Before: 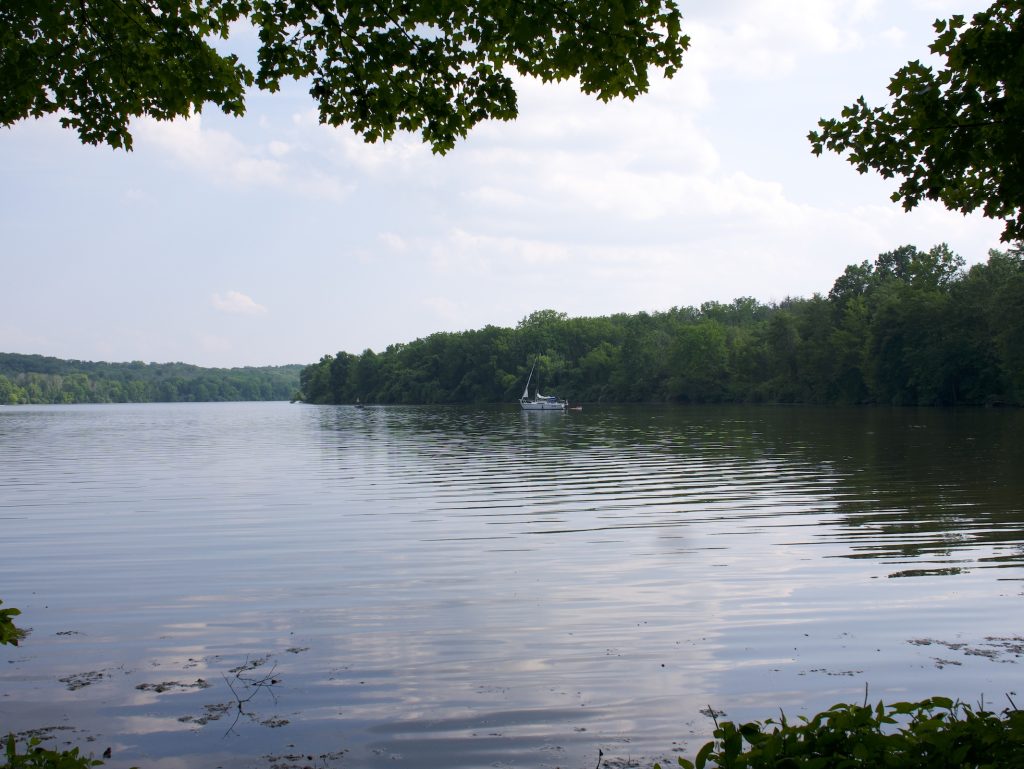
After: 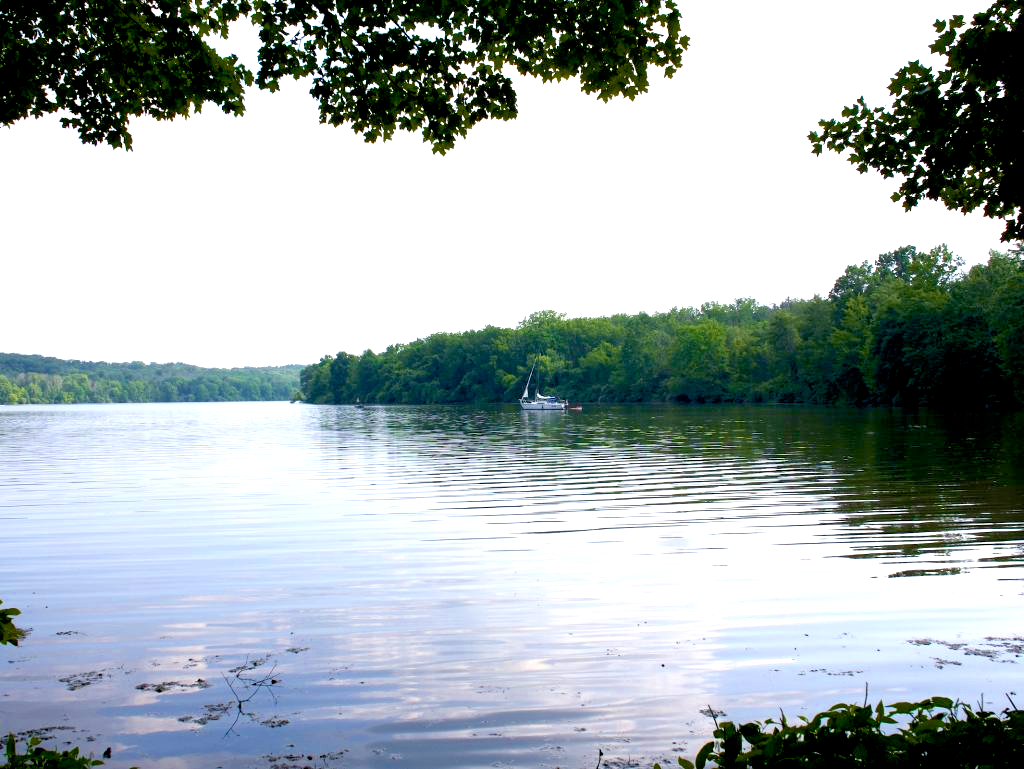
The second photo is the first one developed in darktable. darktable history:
exposure: black level correction 0.011, exposure 1.083 EV, compensate exposure bias true, compensate highlight preservation false
color balance rgb: linear chroma grading › global chroma 2.129%, linear chroma grading › mid-tones -1.304%, perceptual saturation grading › global saturation 20.596%, perceptual saturation grading › highlights -19.957%, perceptual saturation grading › shadows 29.549%, global vibrance 20%
color zones: curves: ch0 [(0.11, 0.396) (0.195, 0.36) (0.25, 0.5) (0.303, 0.412) (0.357, 0.544) (0.75, 0.5) (0.967, 0.328)]; ch1 [(0, 0.468) (0.112, 0.512) (0.202, 0.6) (0.25, 0.5) (0.307, 0.352) (0.357, 0.544) (0.75, 0.5) (0.963, 0.524)]
